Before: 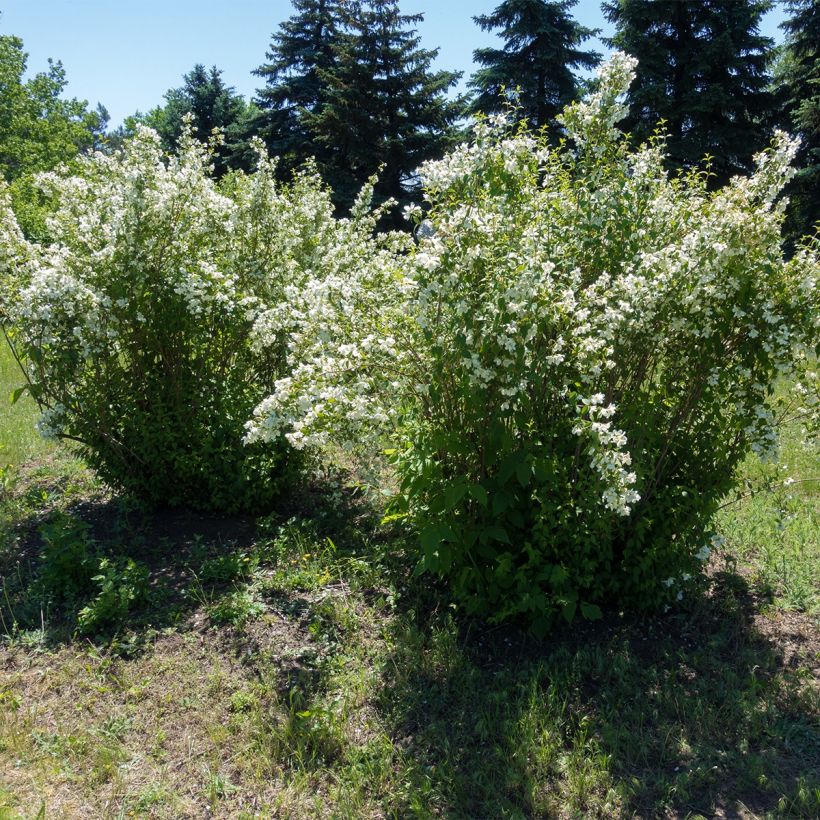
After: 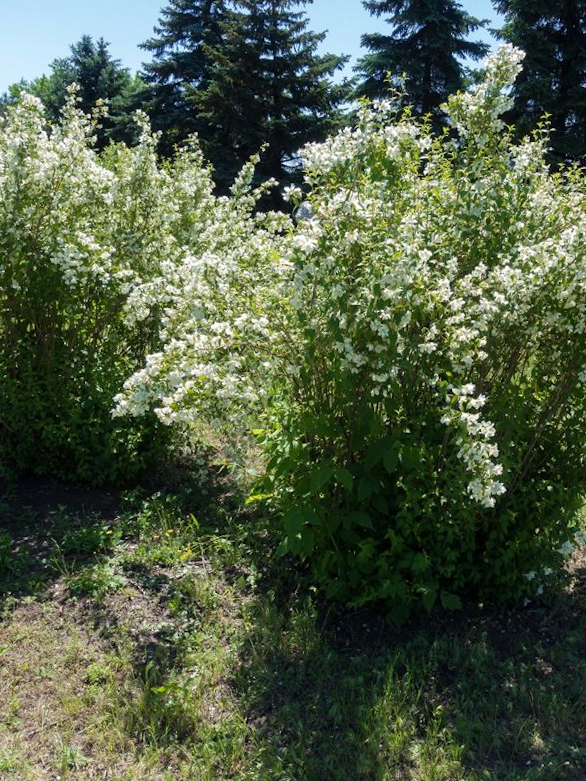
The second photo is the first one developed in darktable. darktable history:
crop and rotate: angle -2.86°, left 14.219%, top 0.025%, right 10.774%, bottom 0.04%
exposure: exposure 0.014 EV, compensate highlight preservation false
tone equalizer: edges refinement/feathering 500, mask exposure compensation -1.57 EV, preserve details no
